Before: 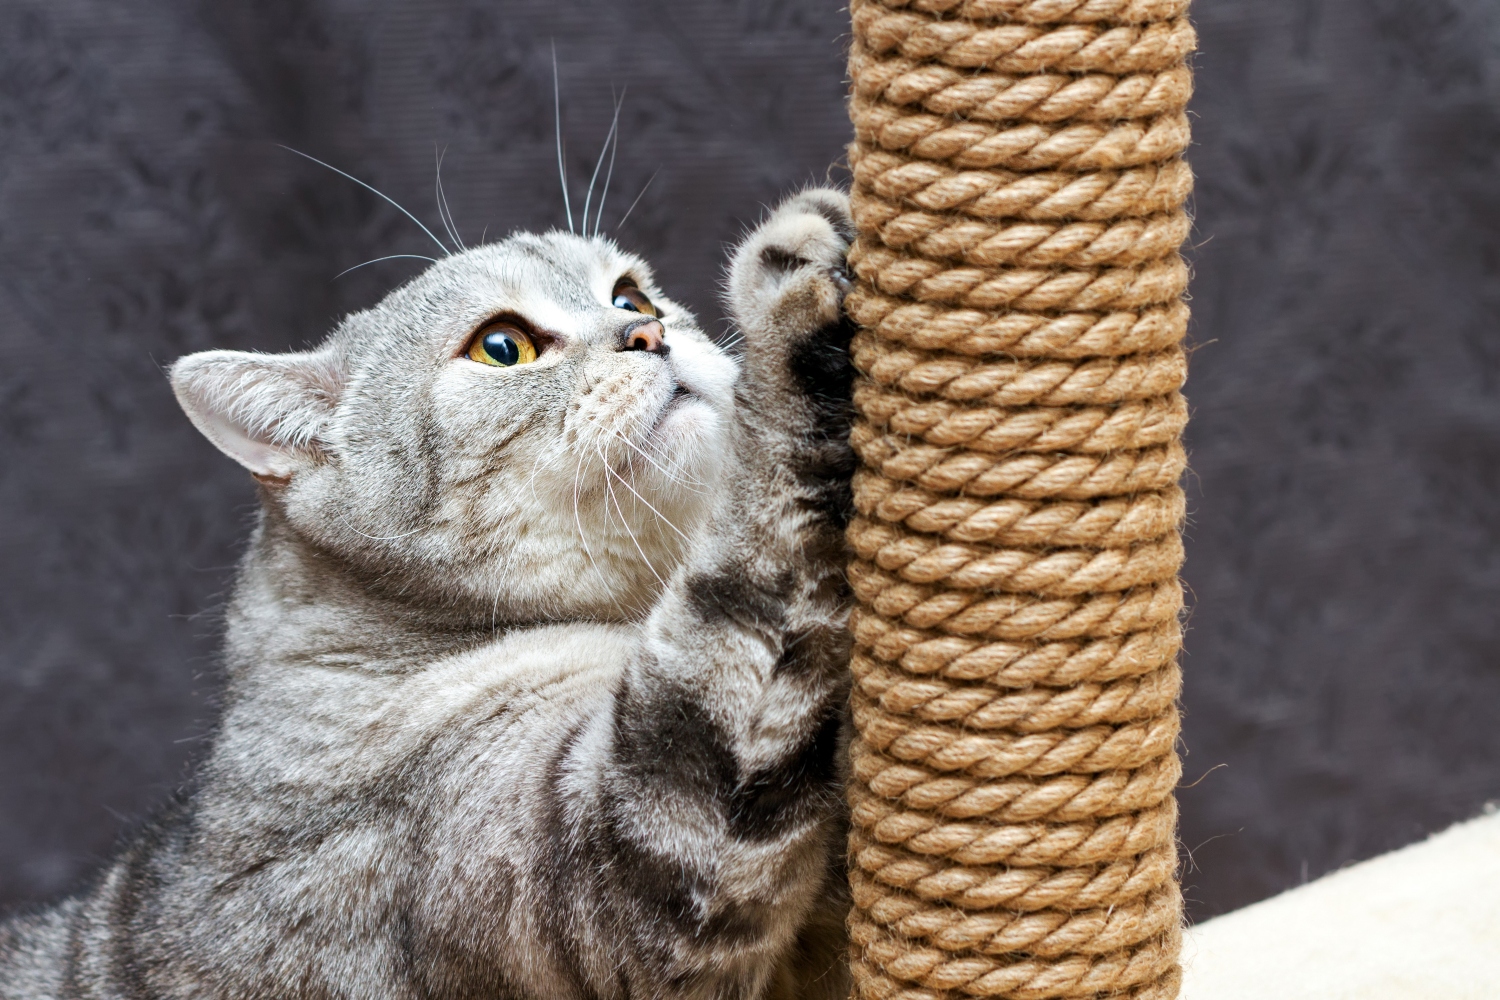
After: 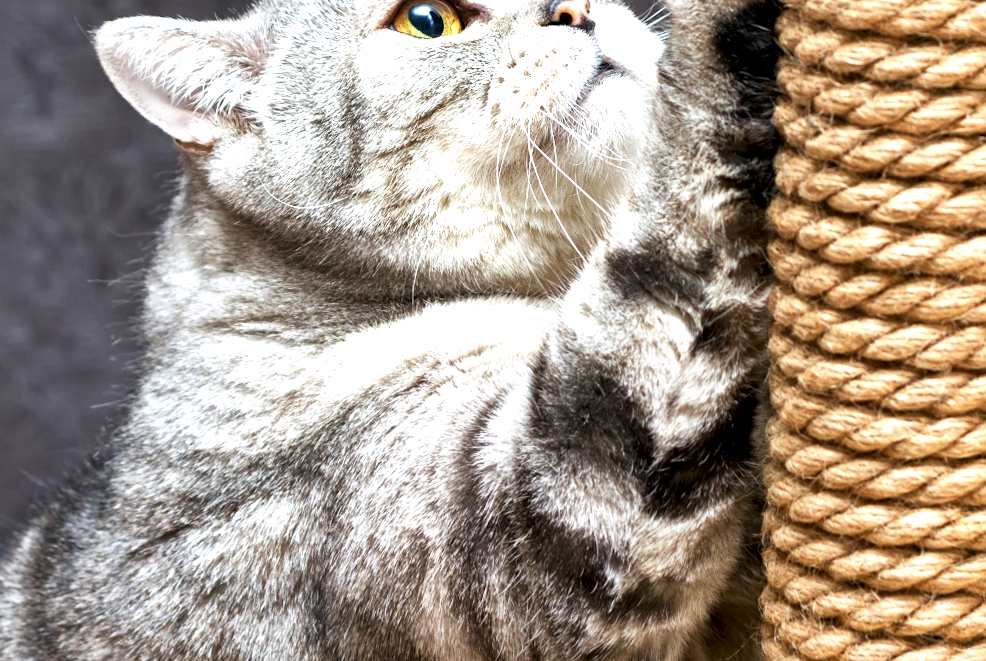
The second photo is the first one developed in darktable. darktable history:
crop and rotate: angle -1.19°, left 3.872%, top 31.825%, right 28.32%
exposure: black level correction 0, exposure 0.698 EV, compensate highlight preservation false
local contrast: mode bilateral grid, contrast 25, coarseness 59, detail 152%, midtone range 0.2
